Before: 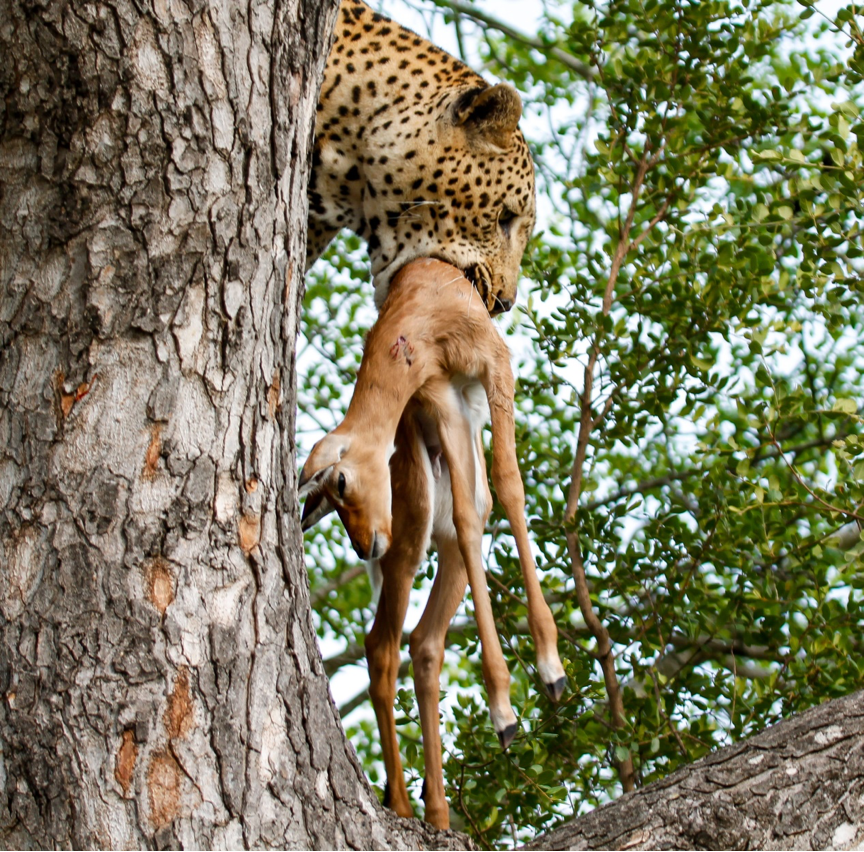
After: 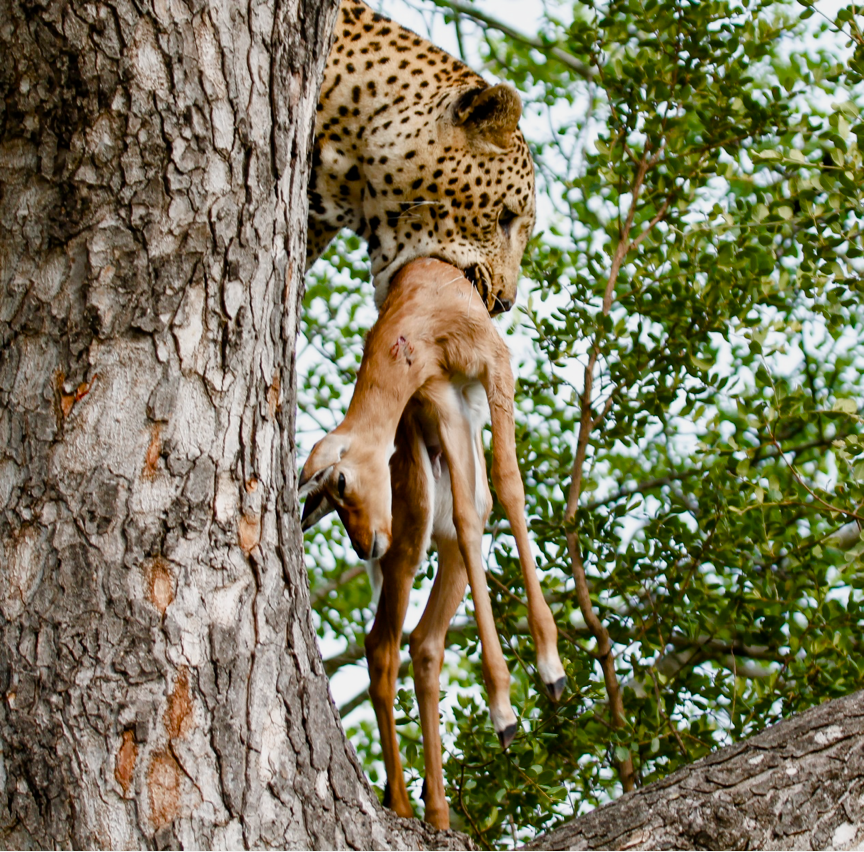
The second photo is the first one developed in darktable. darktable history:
filmic rgb: black relative exposure -9.5 EV, white relative exposure 3.02 EV, hardness 6.12
color balance rgb: perceptual saturation grading › global saturation 20%, perceptual saturation grading › highlights -50%, perceptual saturation grading › shadows 30%
